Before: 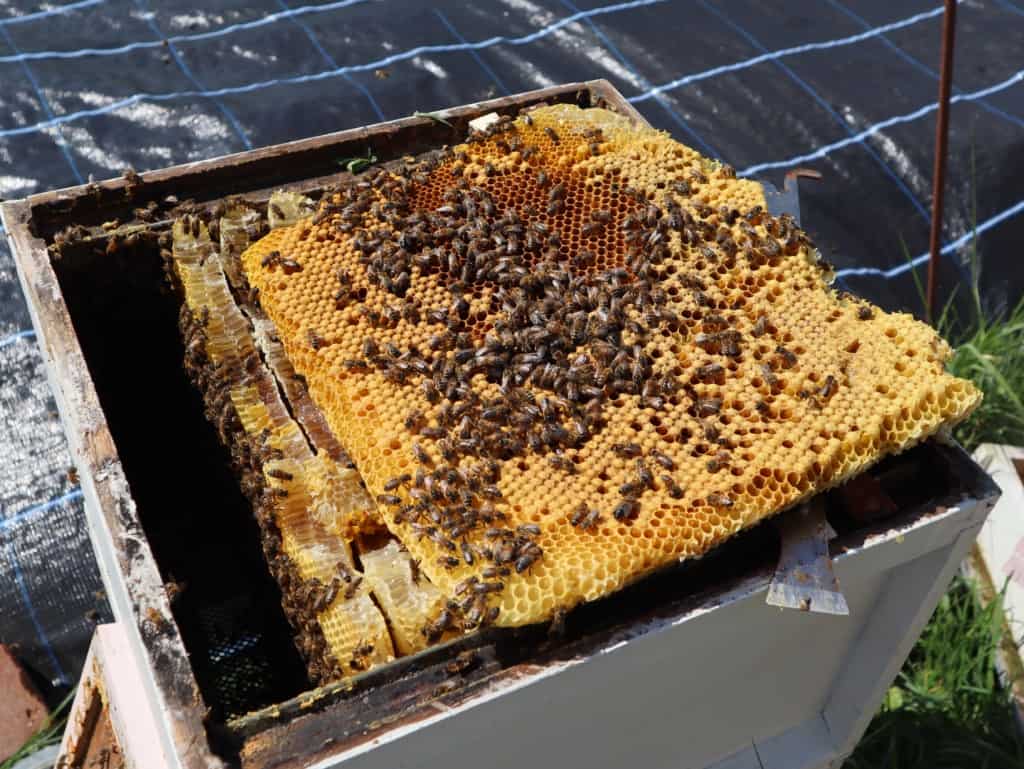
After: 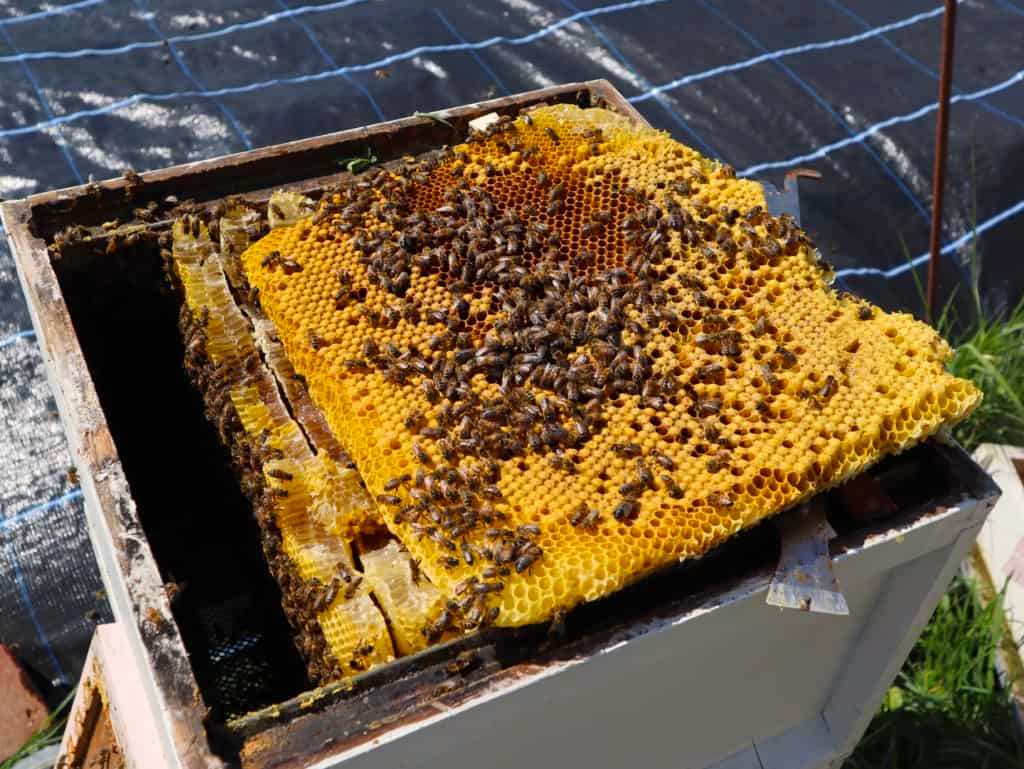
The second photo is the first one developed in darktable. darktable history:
color balance rgb: highlights gain › chroma 1.009%, highlights gain › hue 60.08°, perceptual saturation grading › global saturation 30.538%, global vibrance 2.723%
contrast brightness saturation: contrast 0.012, saturation -0.045
